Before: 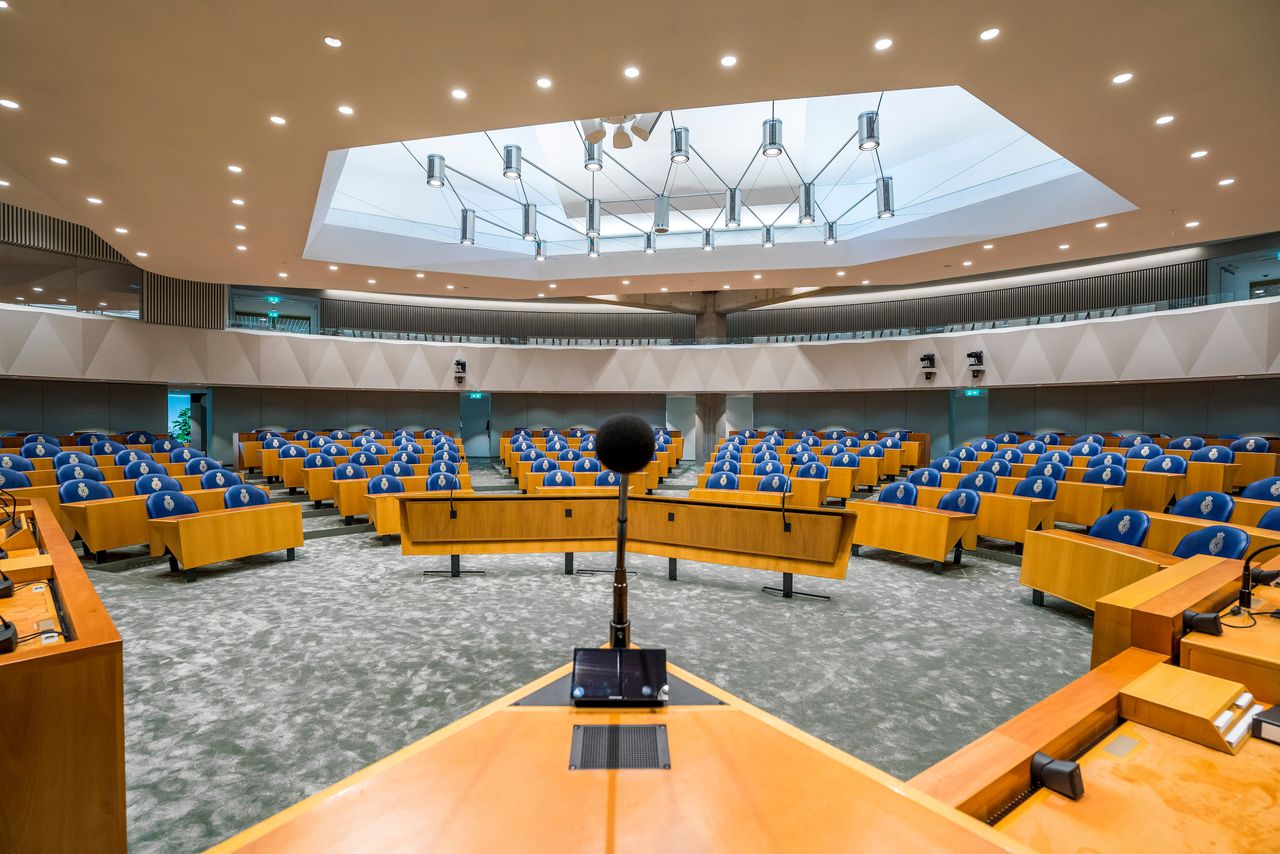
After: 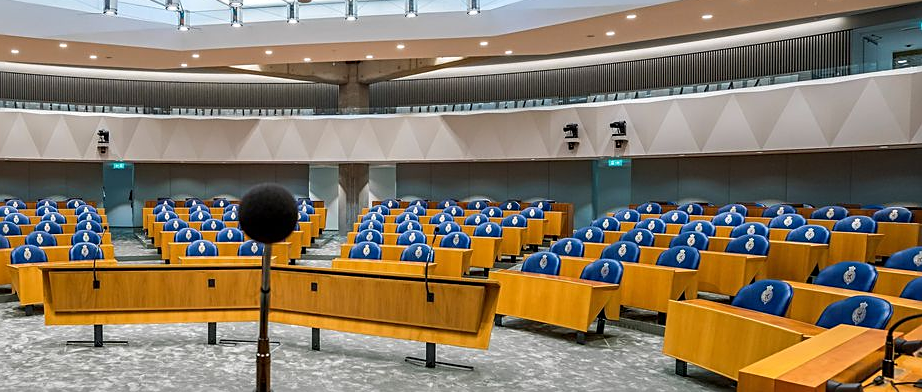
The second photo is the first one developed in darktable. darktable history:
crop and rotate: left 27.938%, top 27.046%, bottom 27.046%
sharpen: on, module defaults
